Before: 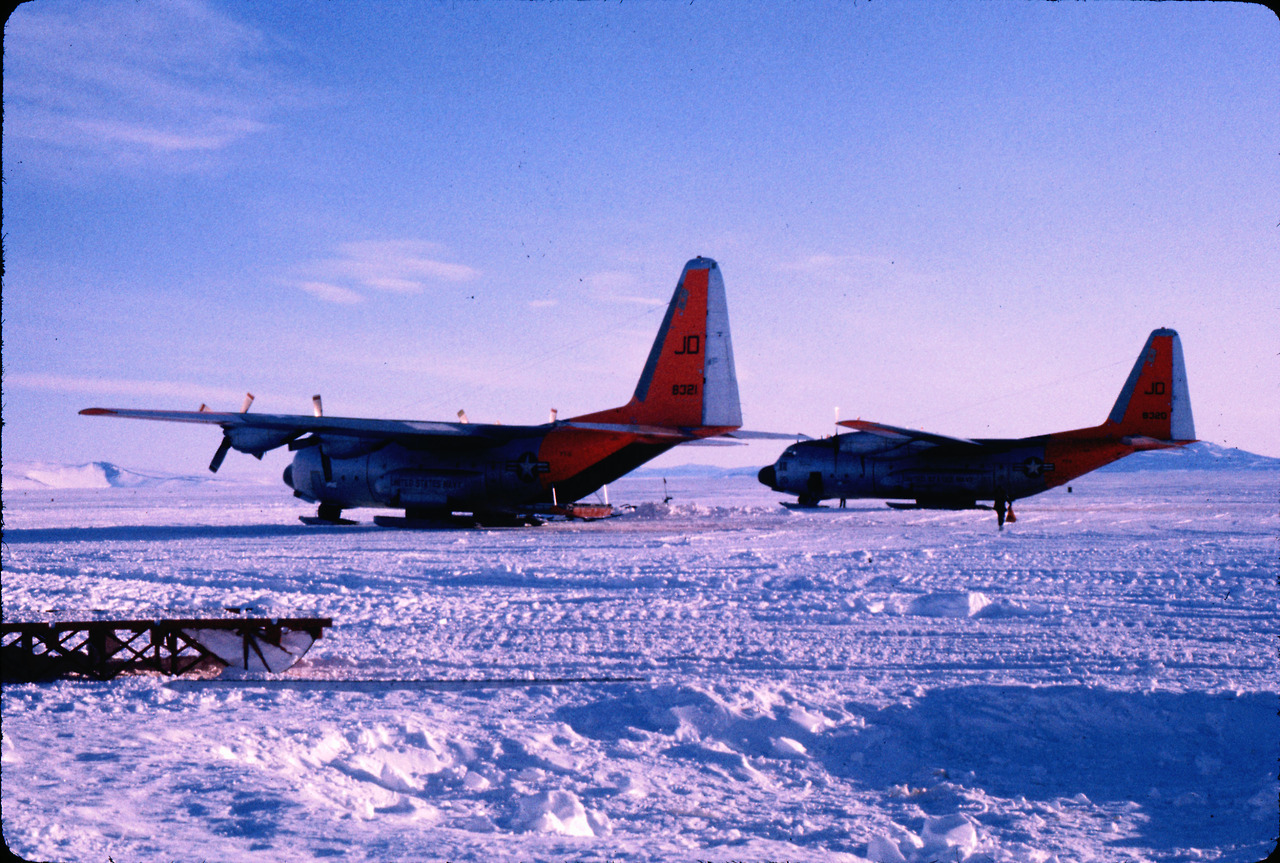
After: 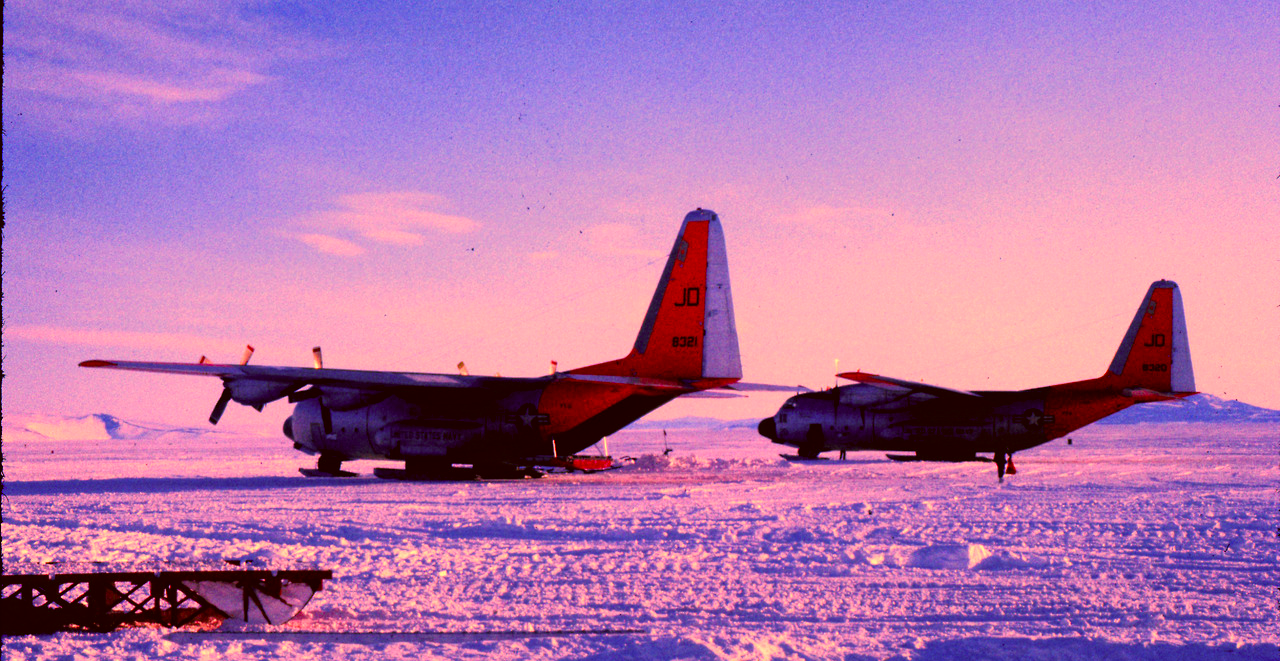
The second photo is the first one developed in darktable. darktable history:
color balance rgb: shadows fall-off 101%, linear chroma grading › mid-tones 7.63%, perceptual saturation grading › mid-tones 11.68%, mask middle-gray fulcrum 22.45%, global vibrance 10.11%, saturation formula JzAzBz (2021)
local contrast: highlights 100%, shadows 100%, detail 120%, midtone range 0.2
color correction: highlights a* 10.44, highlights b* 30.04, shadows a* 2.73, shadows b* 17.51, saturation 1.72
crop: top 5.667%, bottom 17.637%
